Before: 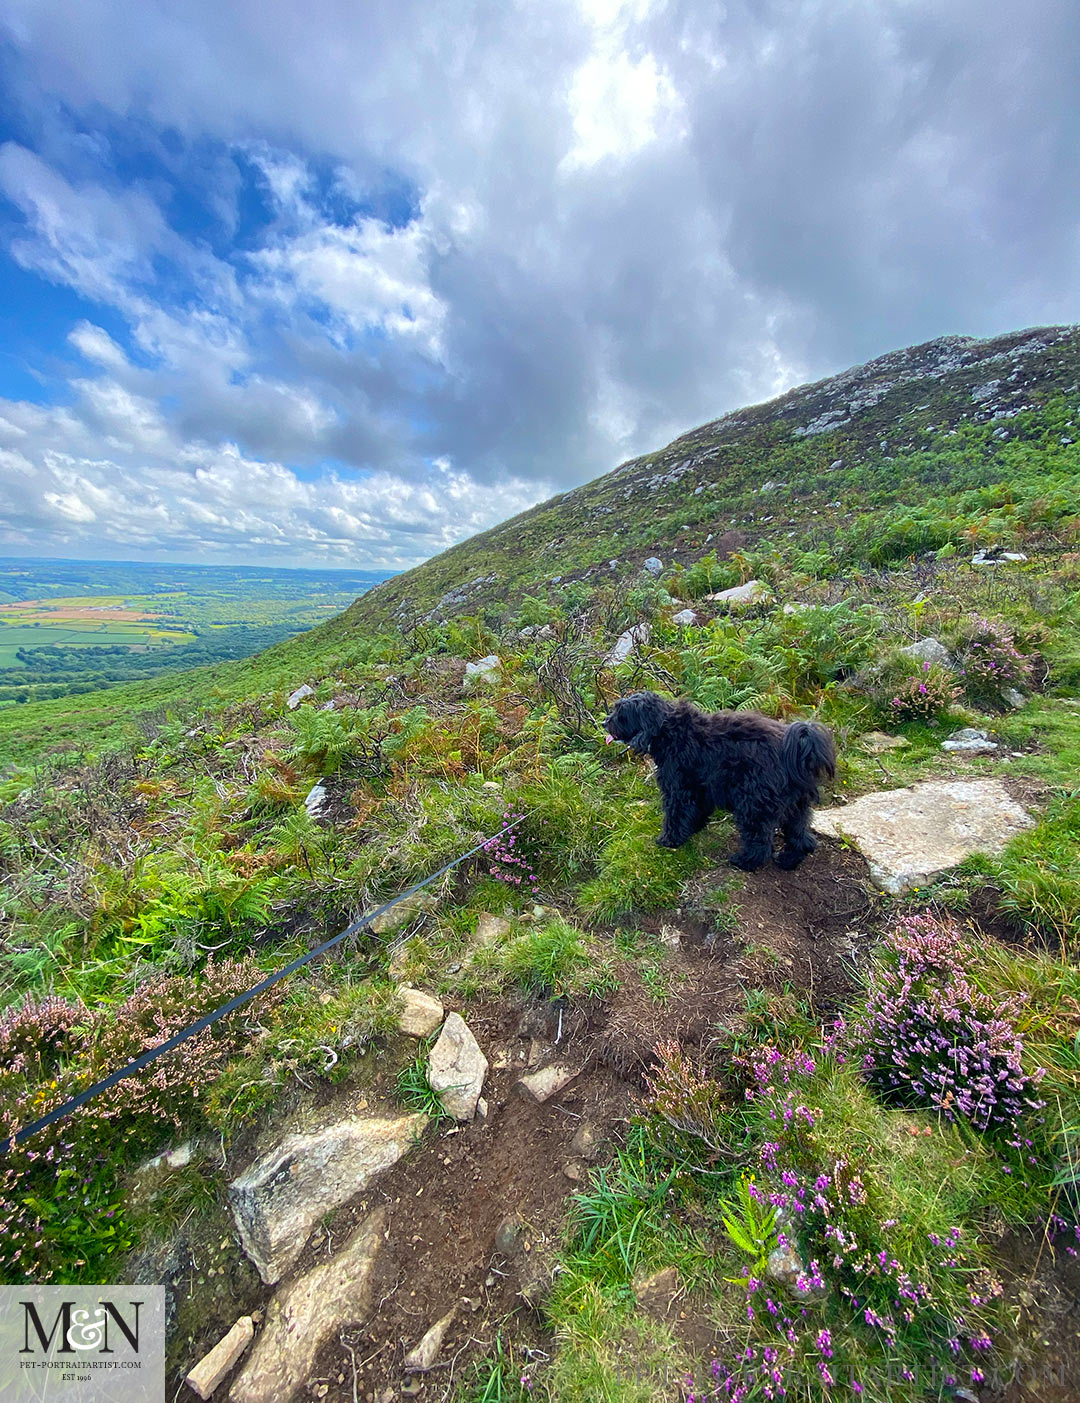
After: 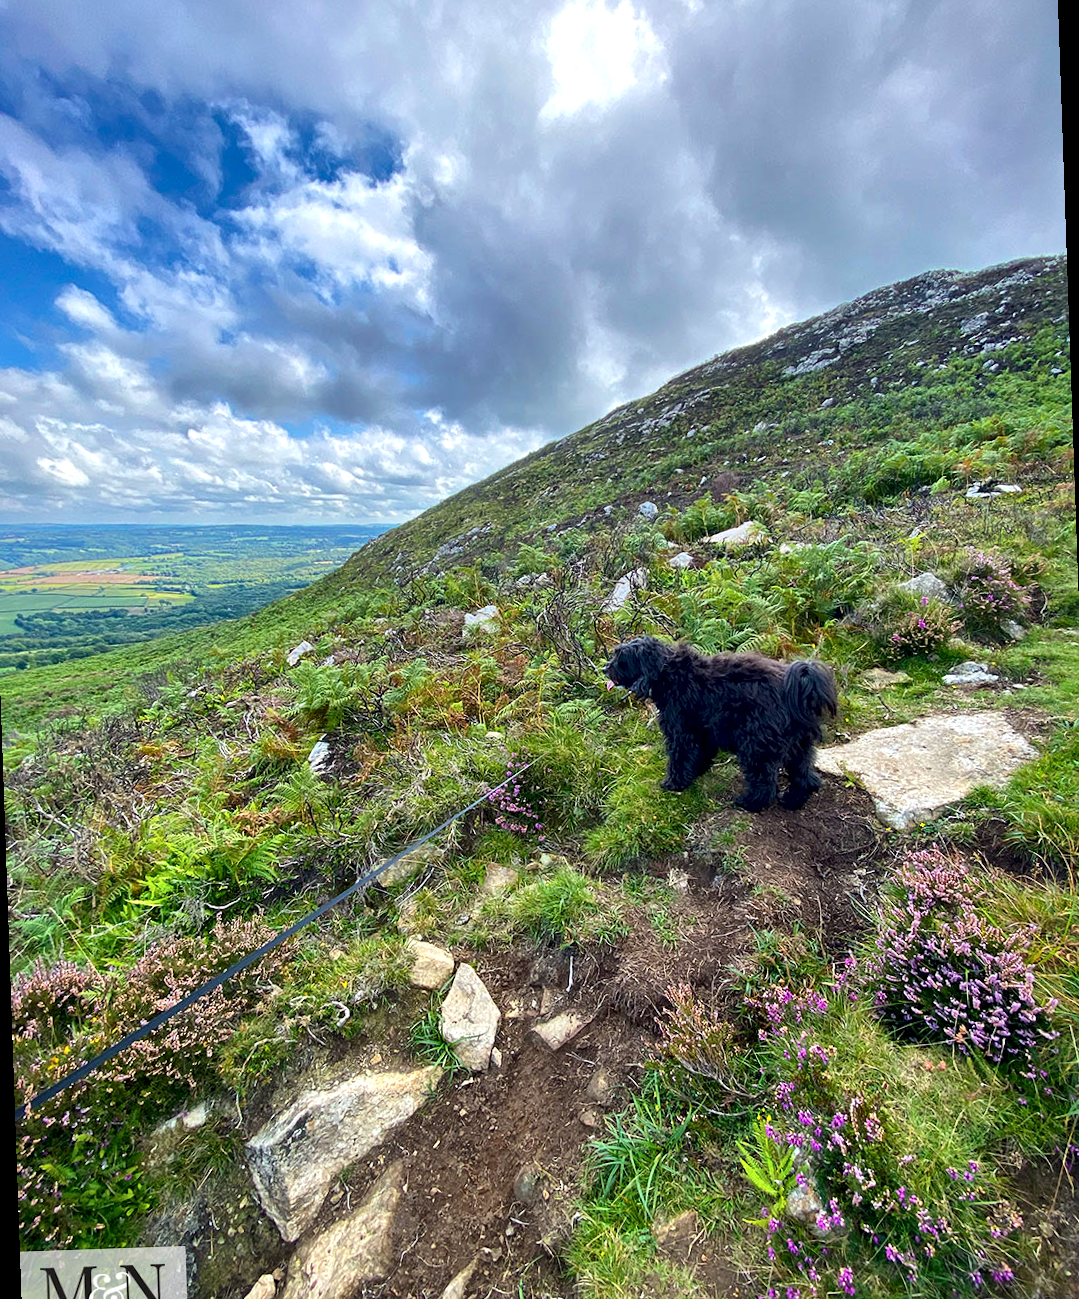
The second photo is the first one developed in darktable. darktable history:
rotate and perspective: rotation -2°, crop left 0.022, crop right 0.978, crop top 0.049, crop bottom 0.951
local contrast: mode bilateral grid, contrast 25, coarseness 60, detail 151%, midtone range 0.2
